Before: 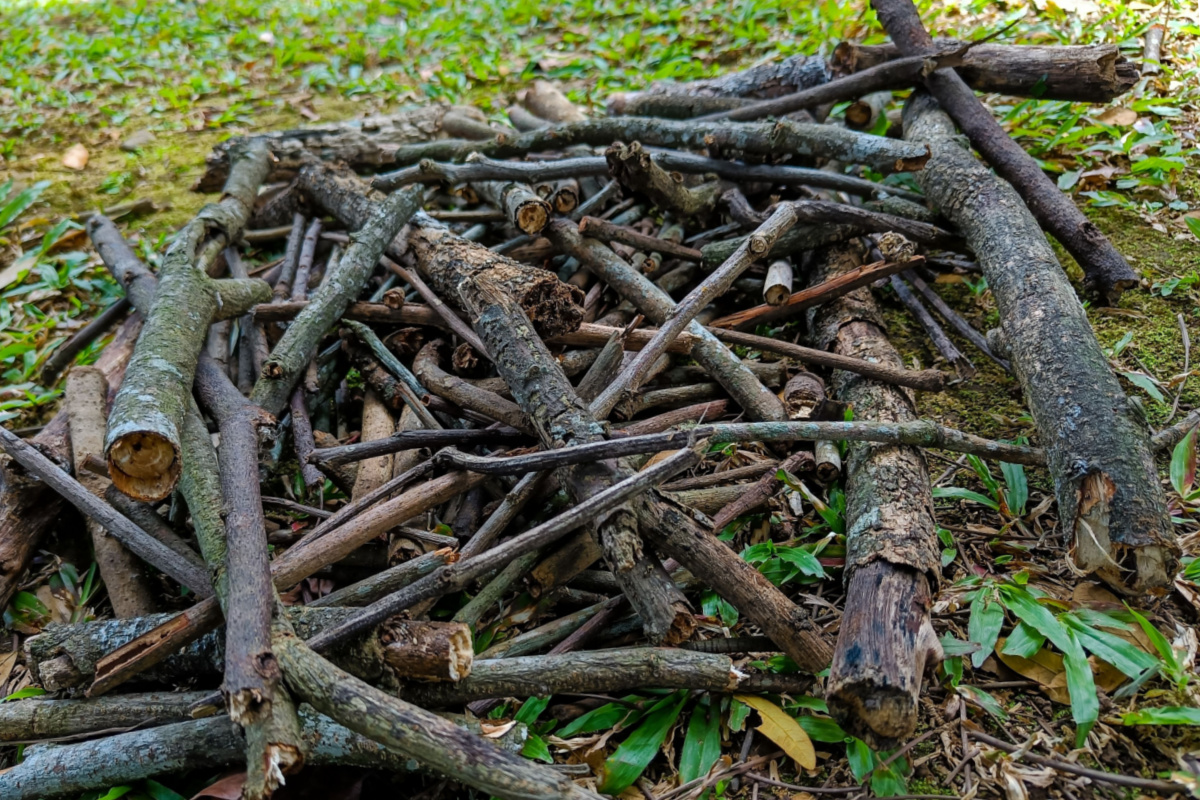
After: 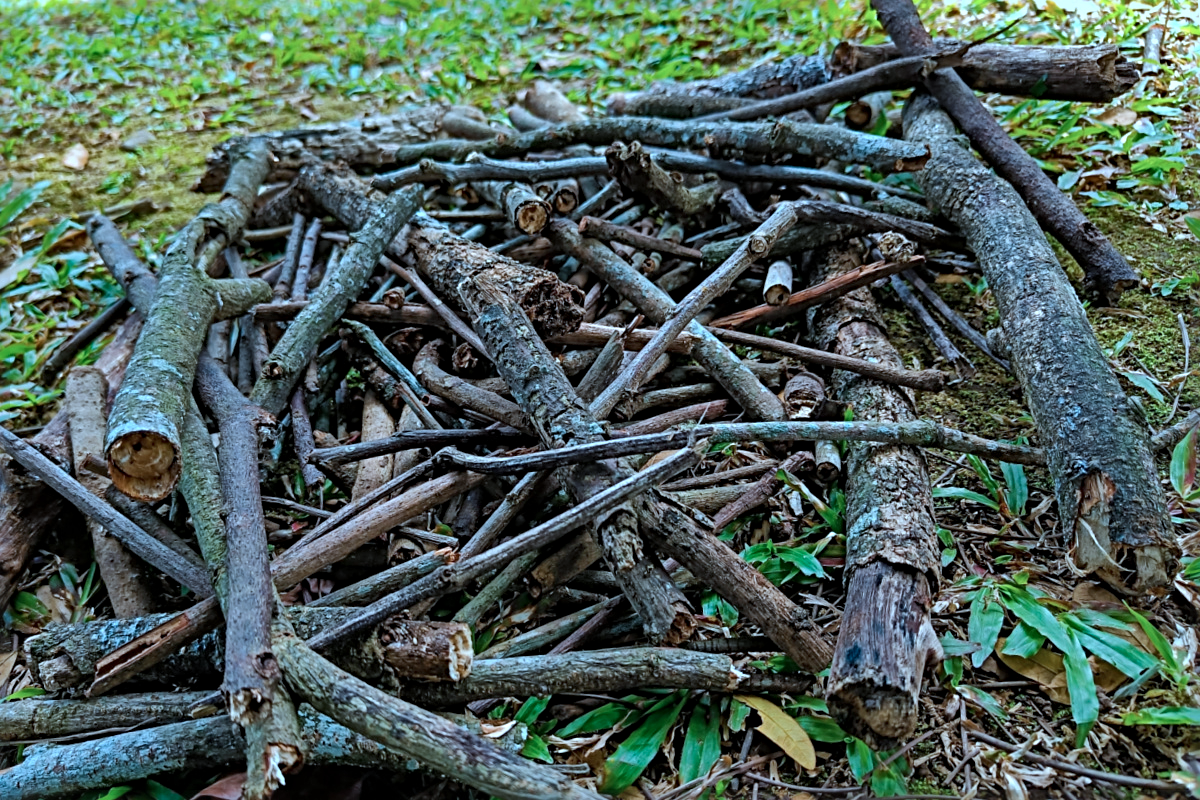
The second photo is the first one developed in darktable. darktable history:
color correction: highlights a* -9.35, highlights b* -23.15
sharpen: radius 4
shadows and highlights: shadows 37.27, highlights -28.18, soften with gaussian
